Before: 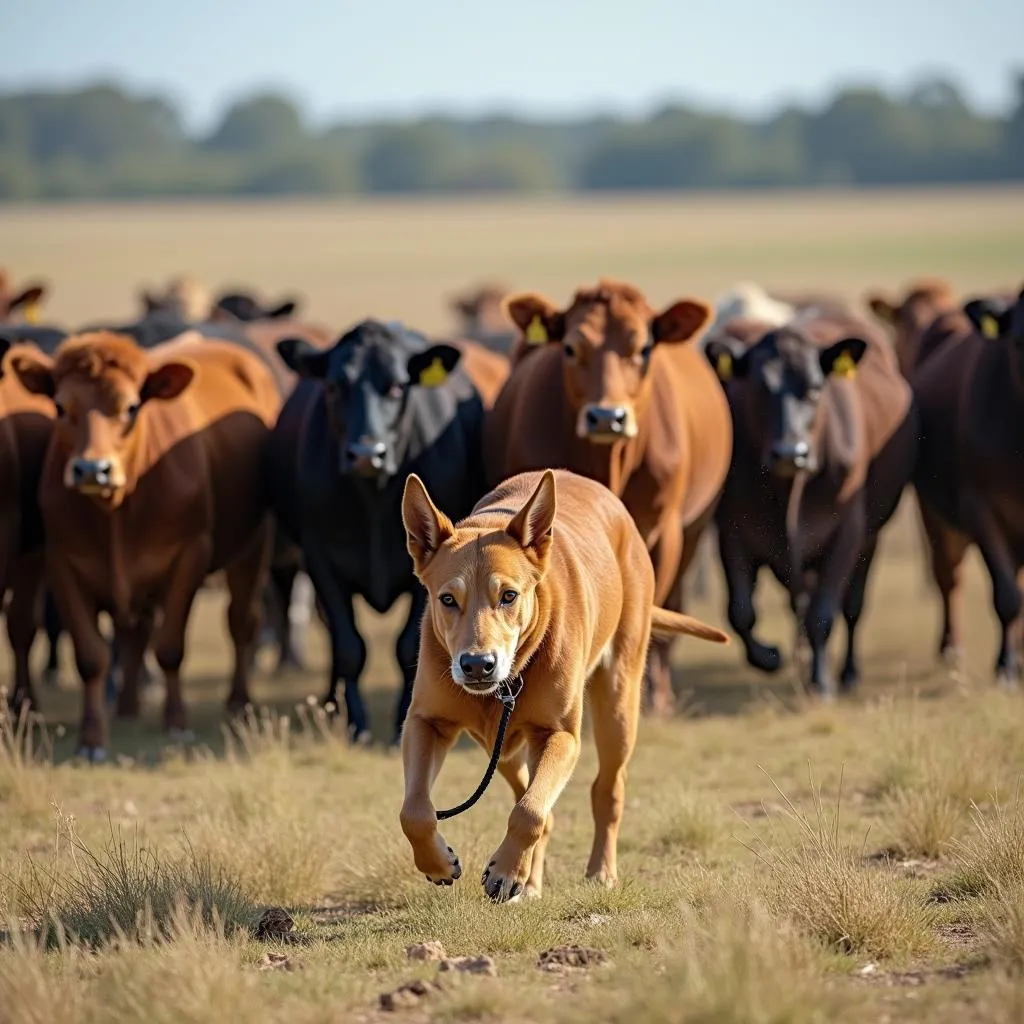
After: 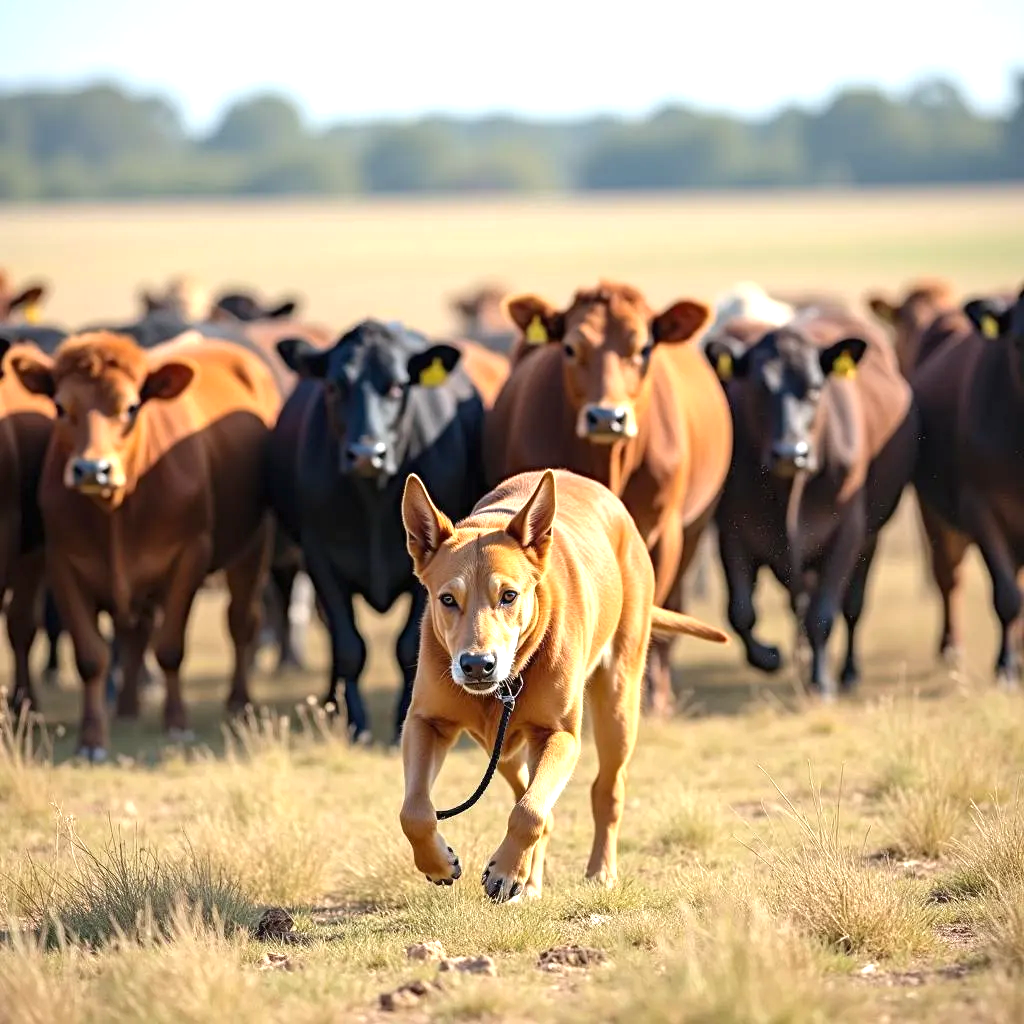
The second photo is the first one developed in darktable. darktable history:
exposure: black level correction 0, exposure 0.895 EV, compensate exposure bias true, compensate highlight preservation false
